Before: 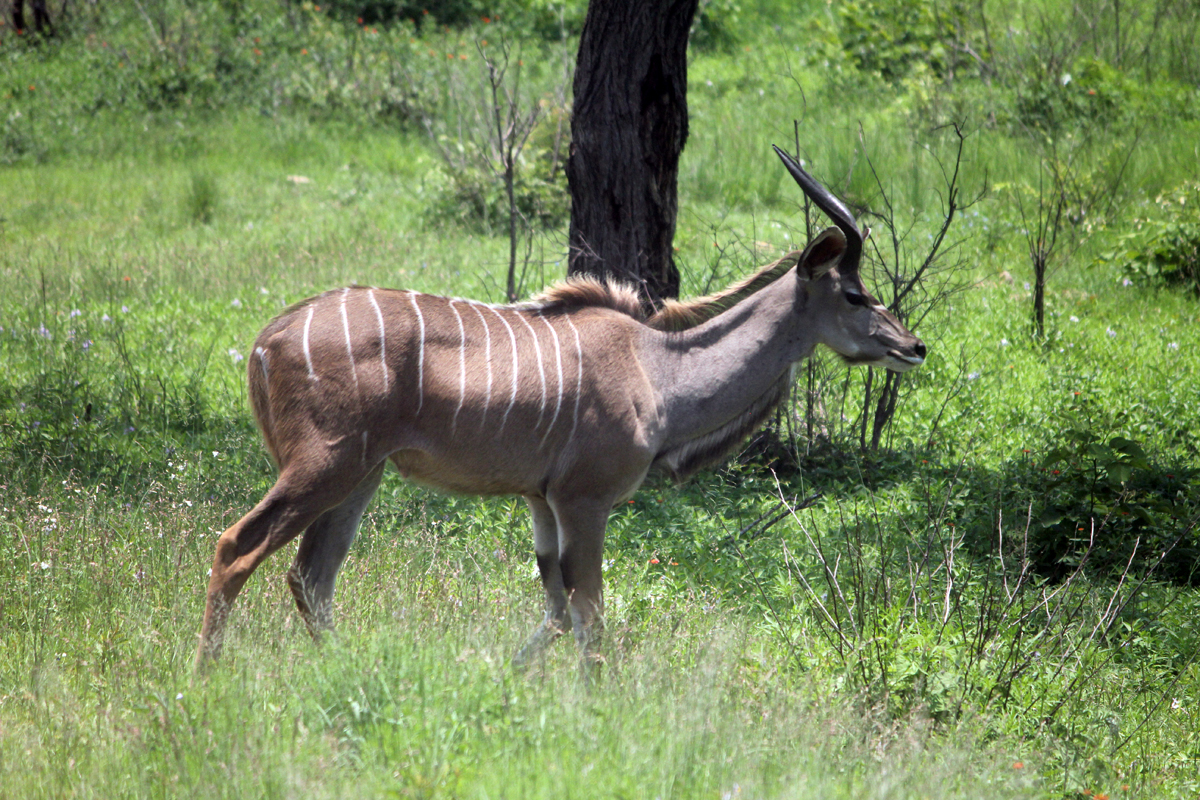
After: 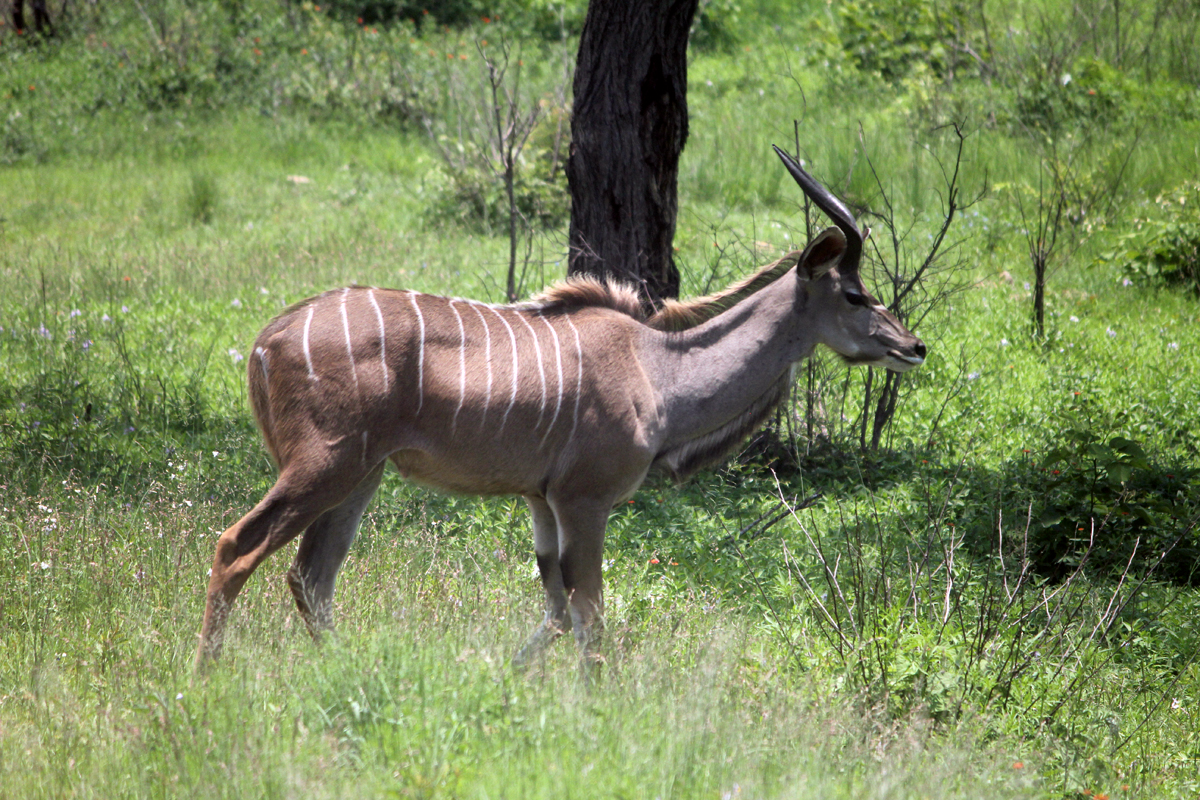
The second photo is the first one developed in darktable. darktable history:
color correction: highlights a* 3.1, highlights b* -1.07, shadows a* -0.097, shadows b* 2.02, saturation 0.983
